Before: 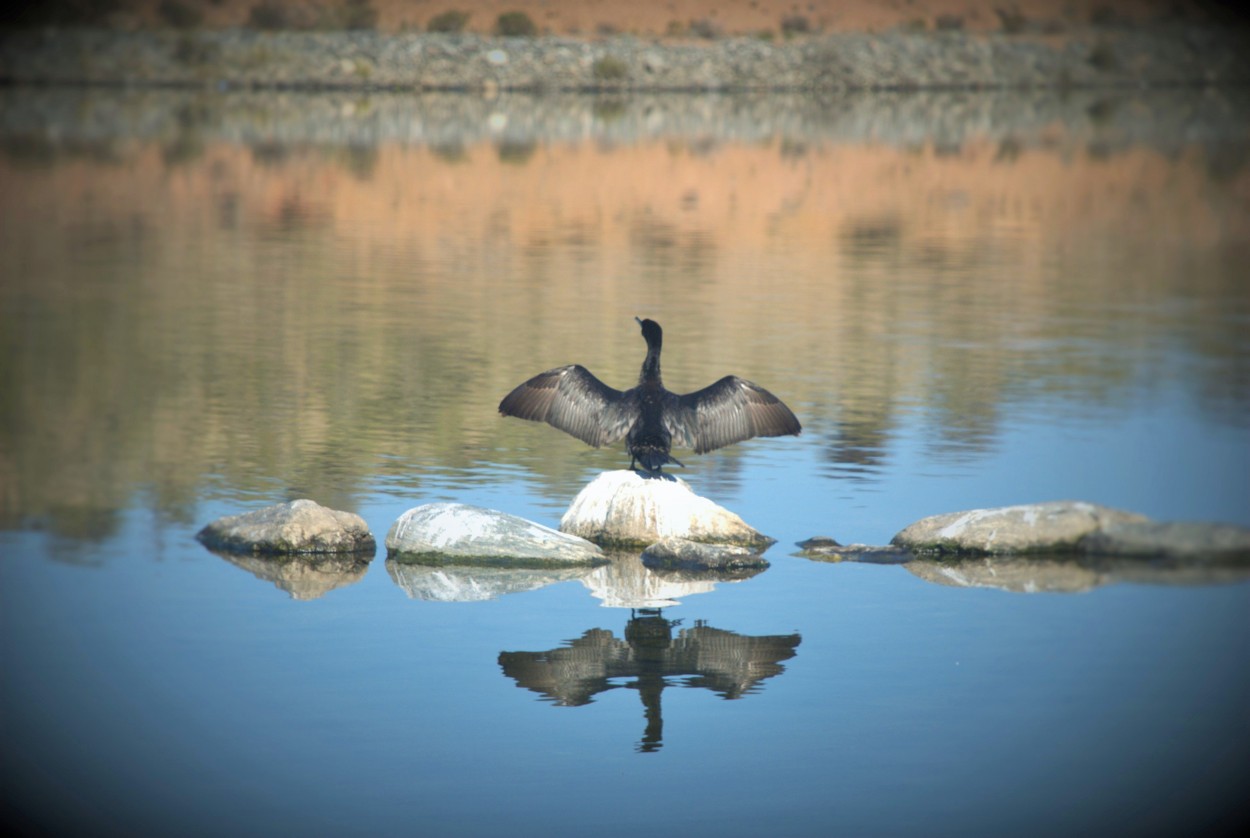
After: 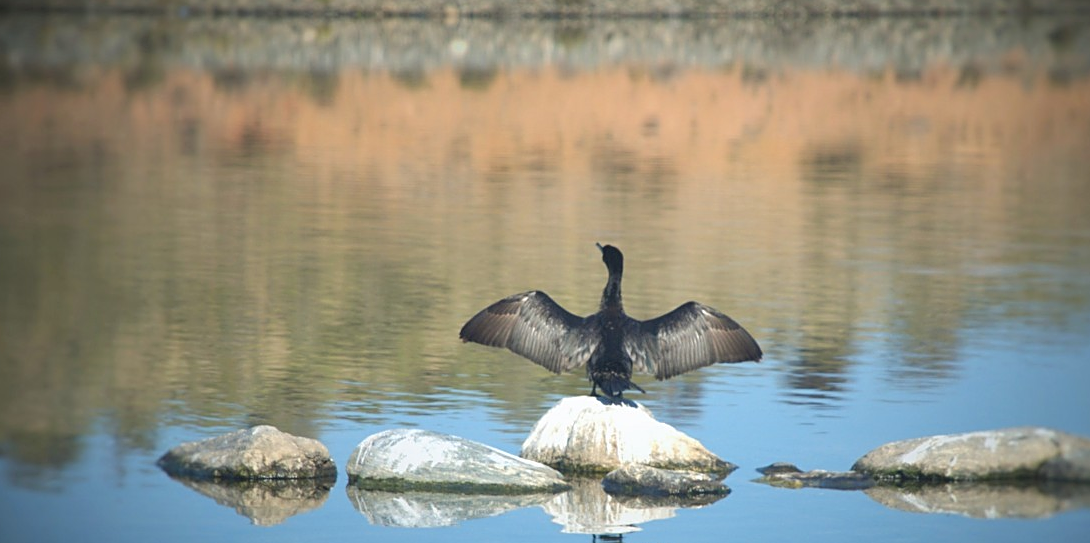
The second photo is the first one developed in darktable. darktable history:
crop: left 3.122%, top 8.936%, right 9.611%, bottom 26.222%
sharpen: amount 0.496
